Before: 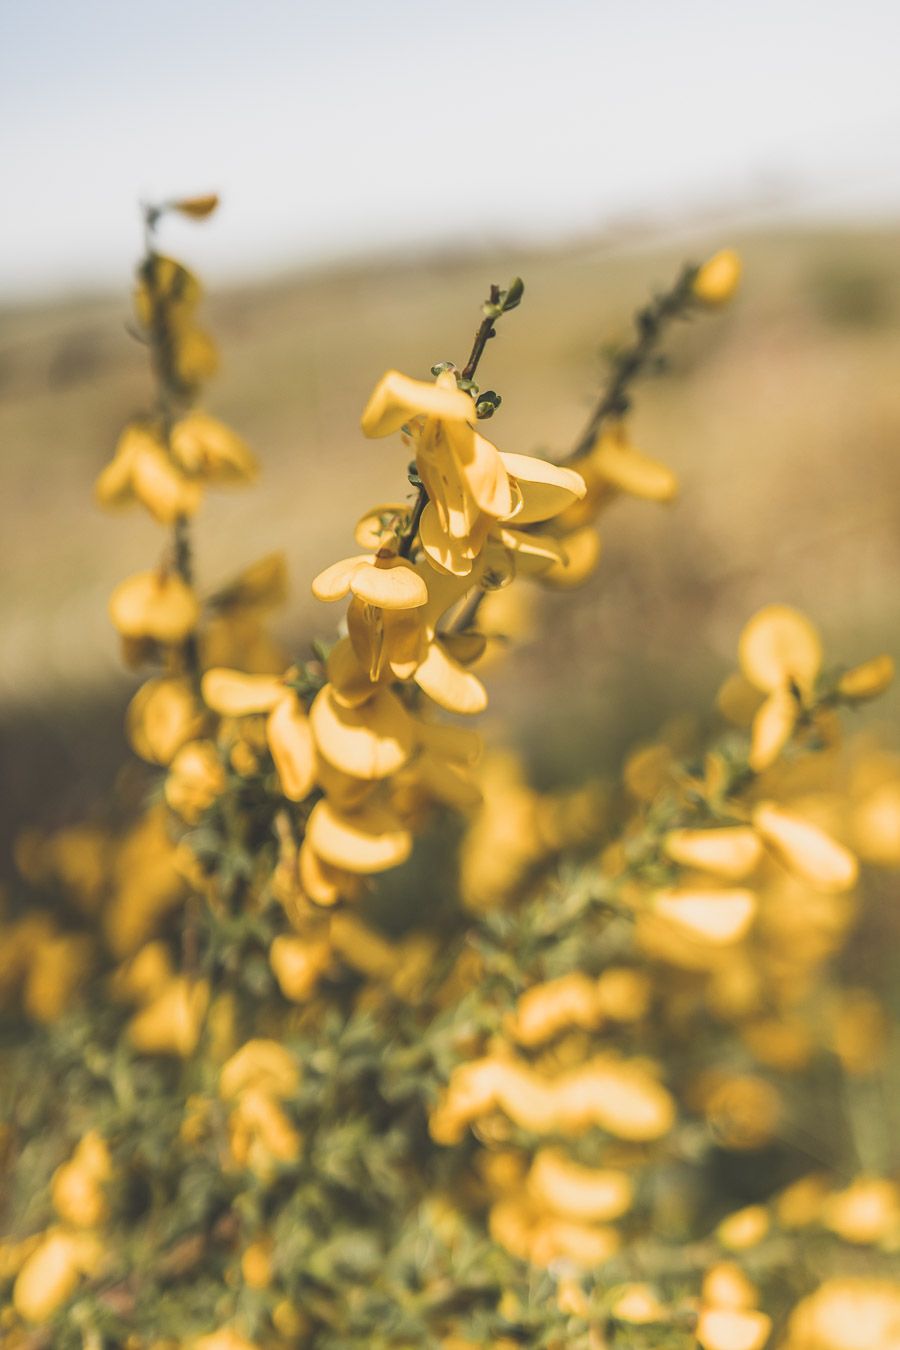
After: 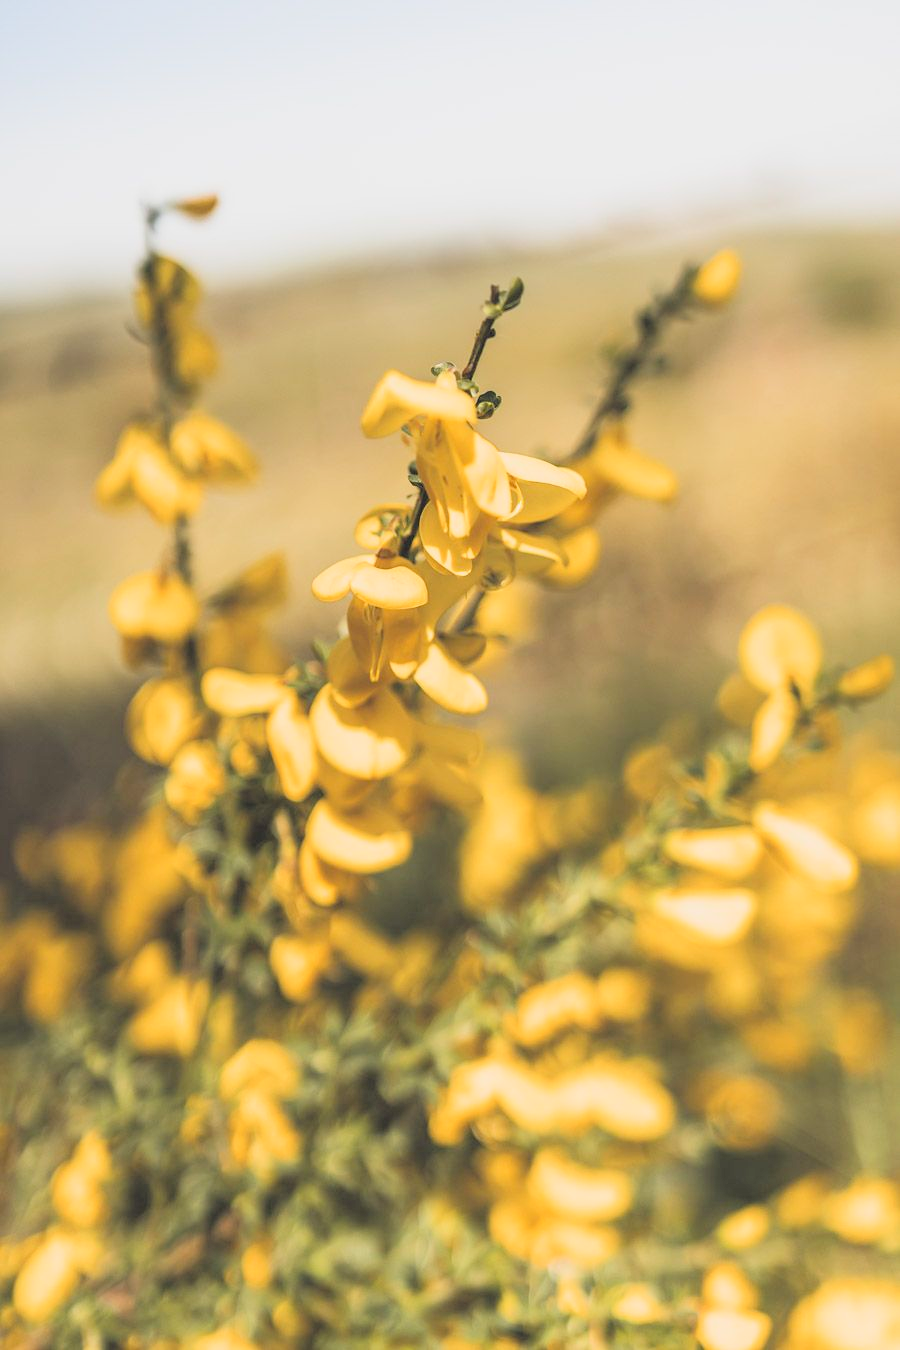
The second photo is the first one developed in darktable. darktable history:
tone curve: curves: ch0 [(0, 0) (0.135, 0.09) (0.326, 0.386) (0.489, 0.573) (0.663, 0.749) (0.854, 0.897) (1, 0.974)]; ch1 [(0, 0) (0.366, 0.367) (0.475, 0.453) (0.494, 0.493) (0.504, 0.497) (0.544, 0.569) (0.562, 0.605) (0.622, 0.694) (1, 1)]; ch2 [(0, 0) (0.333, 0.346) (0.375, 0.375) (0.424, 0.43) (0.476, 0.492) (0.502, 0.503) (0.533, 0.534) (0.572, 0.603) (0.605, 0.656) (0.641, 0.709) (1, 1)], color space Lab, linked channels, preserve colors none
